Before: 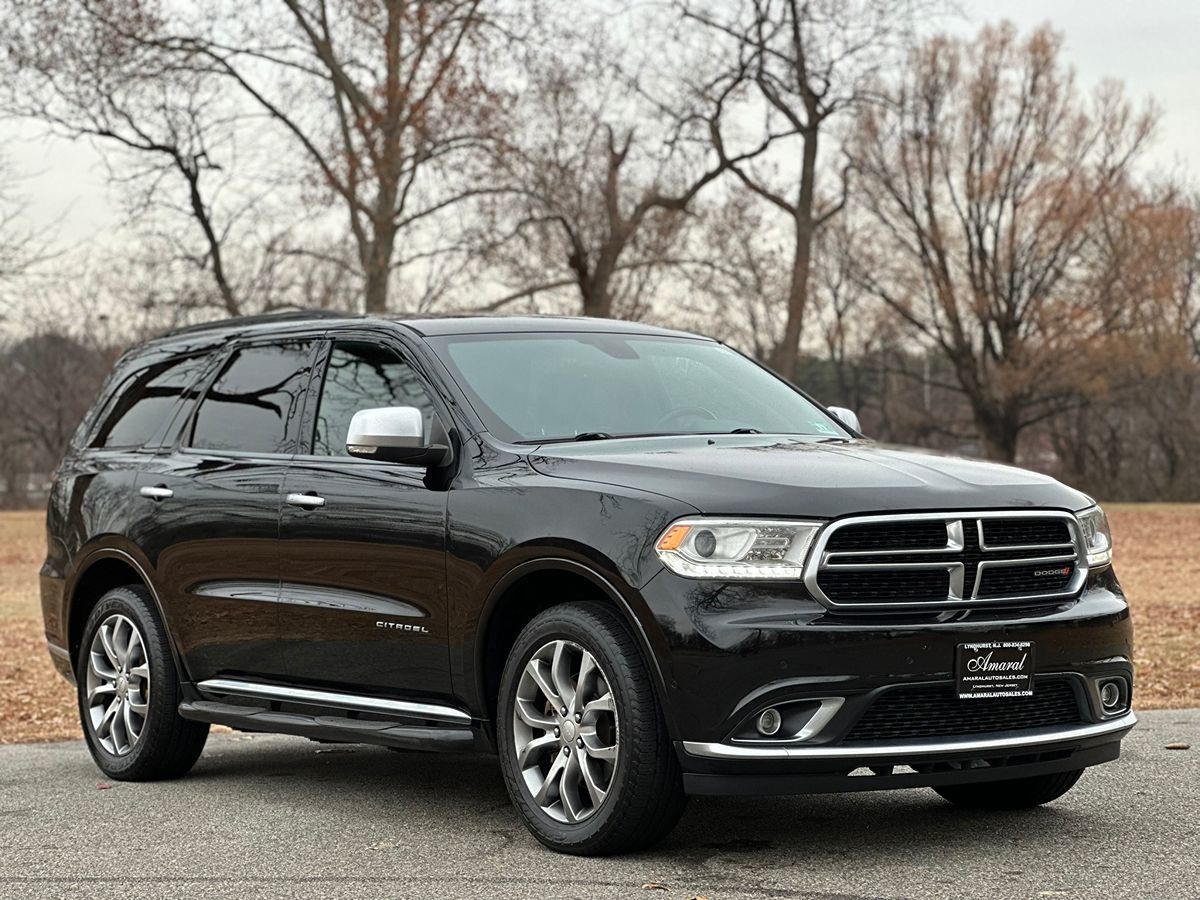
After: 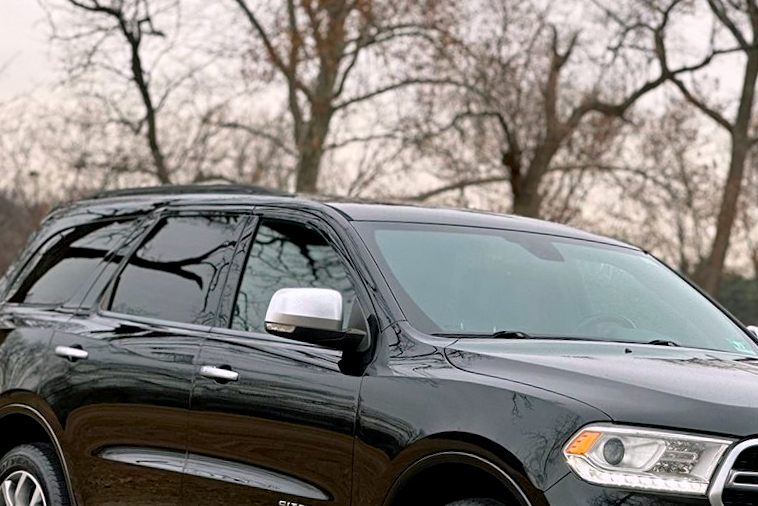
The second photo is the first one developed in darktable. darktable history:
color balance rgb: shadows lift › chroma 2%, shadows lift › hue 217.2°, power › chroma 0.25%, power › hue 60°, highlights gain › chroma 1.5%, highlights gain › hue 309.6°, global offset › luminance -0.5%, perceptual saturation grading › global saturation 15%, global vibrance 20%
crop and rotate: angle -4.99°, left 2.122%, top 6.945%, right 27.566%, bottom 30.519%
